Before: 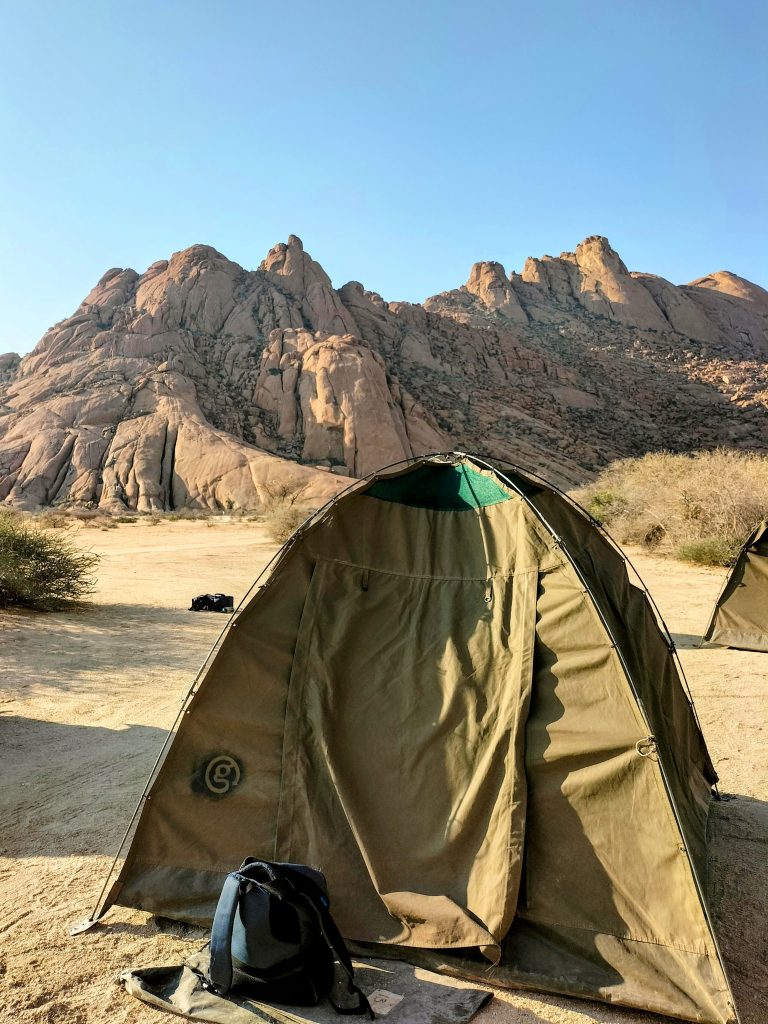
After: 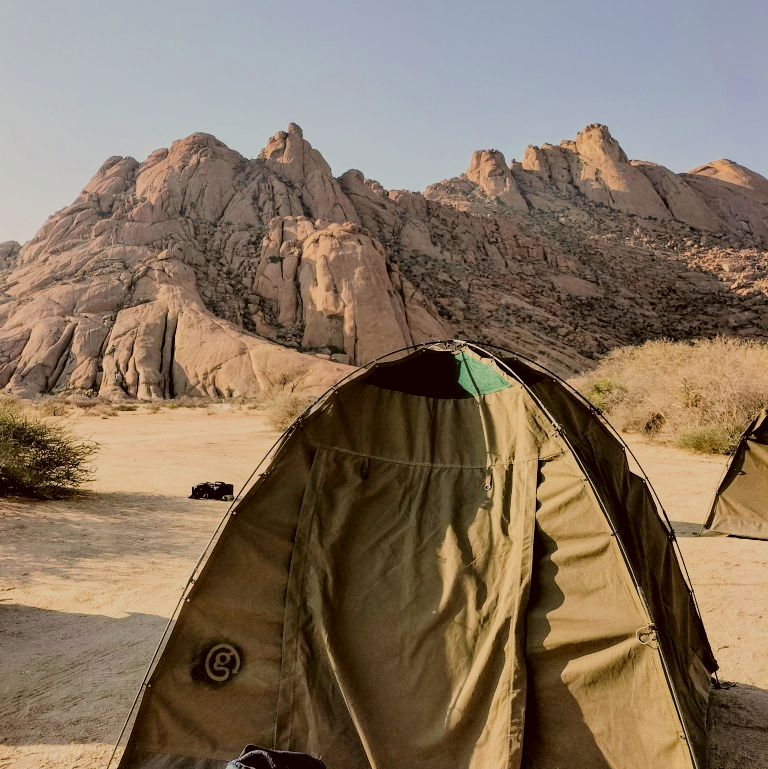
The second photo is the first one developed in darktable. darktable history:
filmic rgb: black relative exposure -7.1 EV, white relative exposure 5.39 EV, hardness 3.02
crop: top 11.007%, bottom 13.881%
color correction: highlights a* 6.66, highlights b* 8.45, shadows a* 5.94, shadows b* 7.32, saturation 0.891
tone equalizer: on, module defaults
